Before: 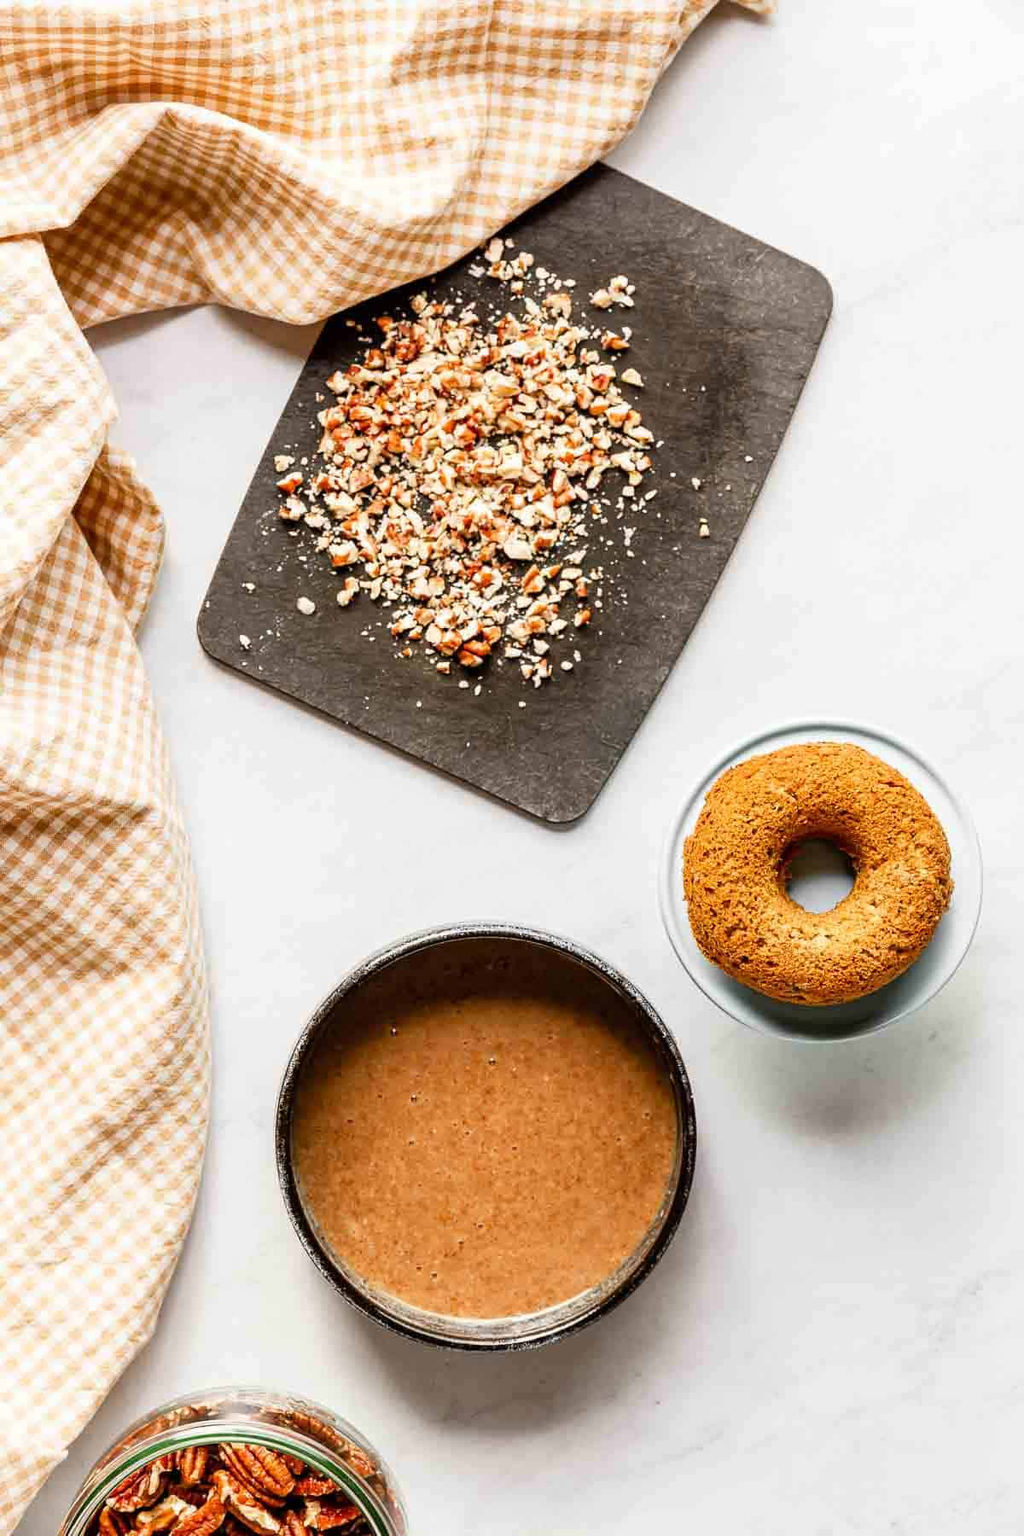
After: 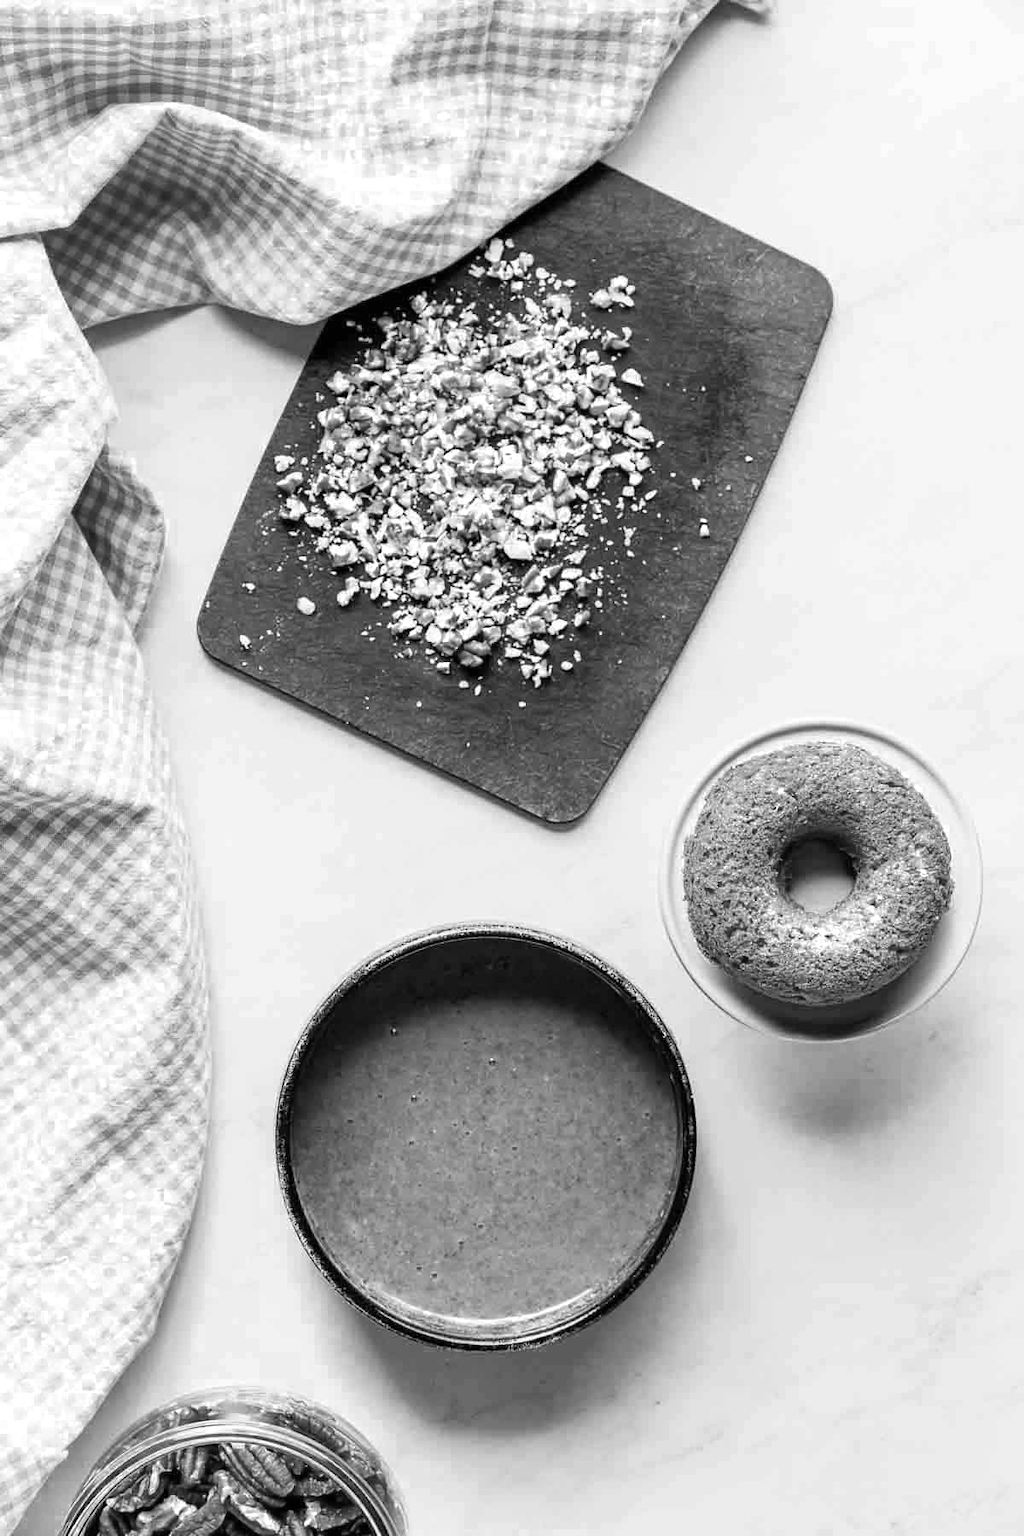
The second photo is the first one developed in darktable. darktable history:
color zones: curves: ch0 [(0, 0.485) (0.178, 0.476) (0.261, 0.623) (0.411, 0.403) (0.708, 0.603) (0.934, 0.412)]; ch1 [(0.003, 0.485) (0.149, 0.496) (0.229, 0.584) (0.326, 0.551) (0.484, 0.262) (0.757, 0.643)]
monochrome: on, module defaults
